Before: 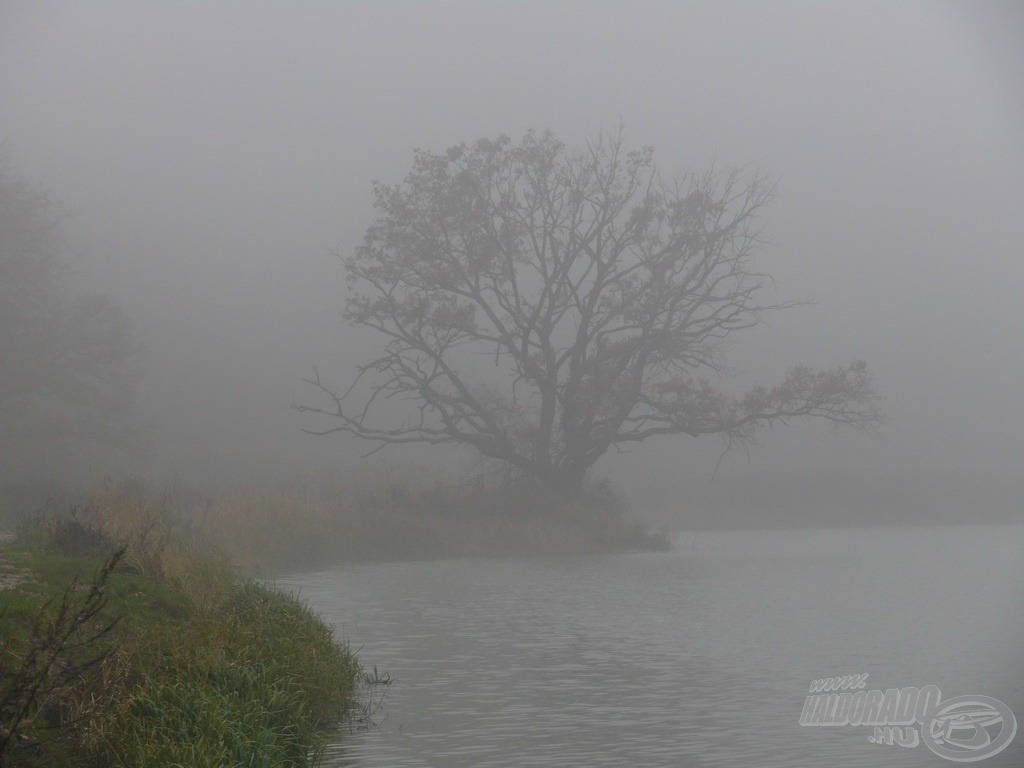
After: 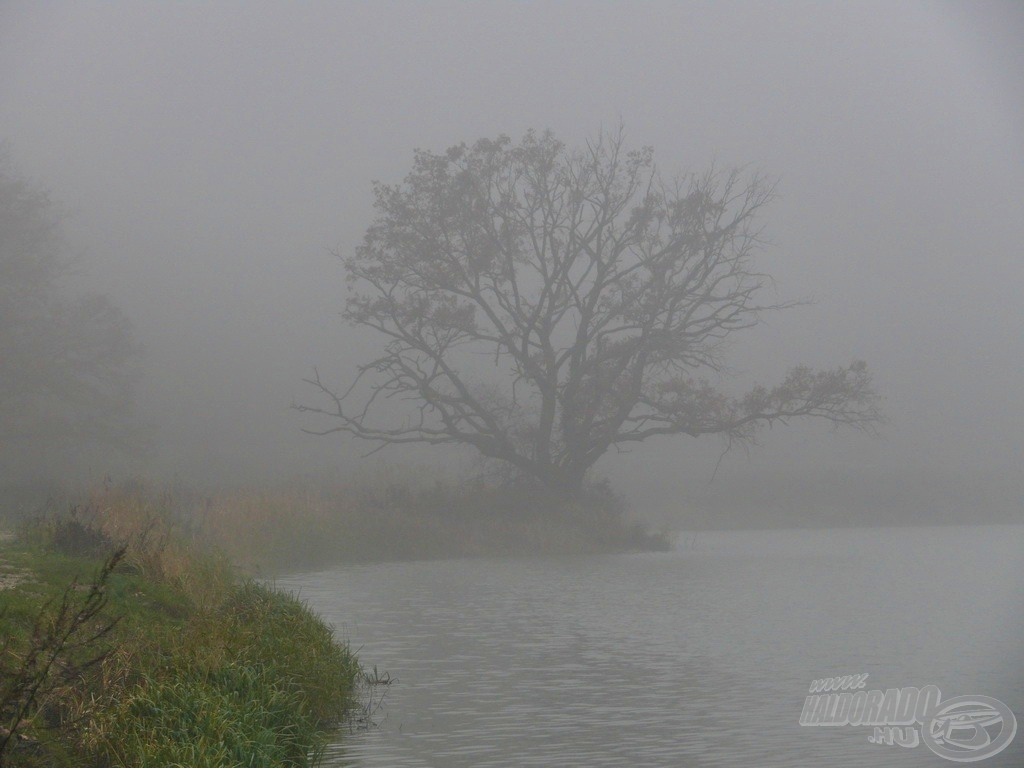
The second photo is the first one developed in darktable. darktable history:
velvia: on, module defaults
shadows and highlights: soften with gaussian
contrast brightness saturation: contrast 0.104, brightness 0.011, saturation 0.015
